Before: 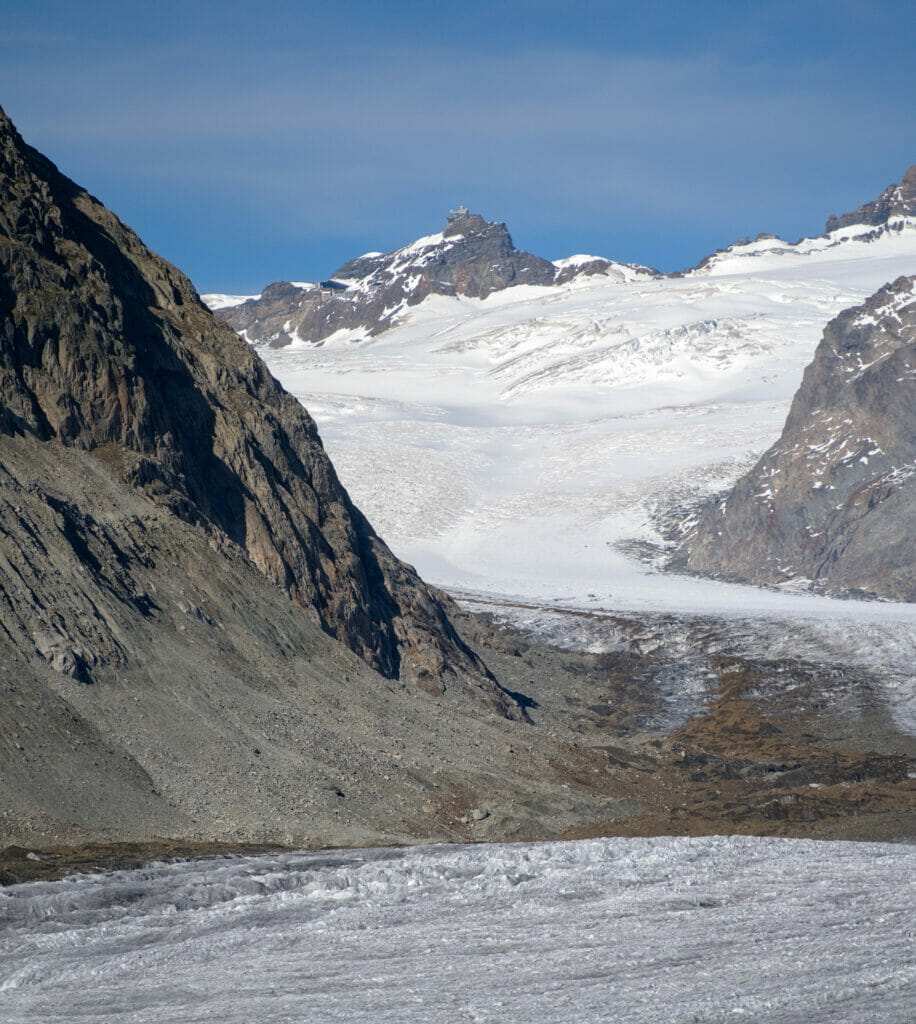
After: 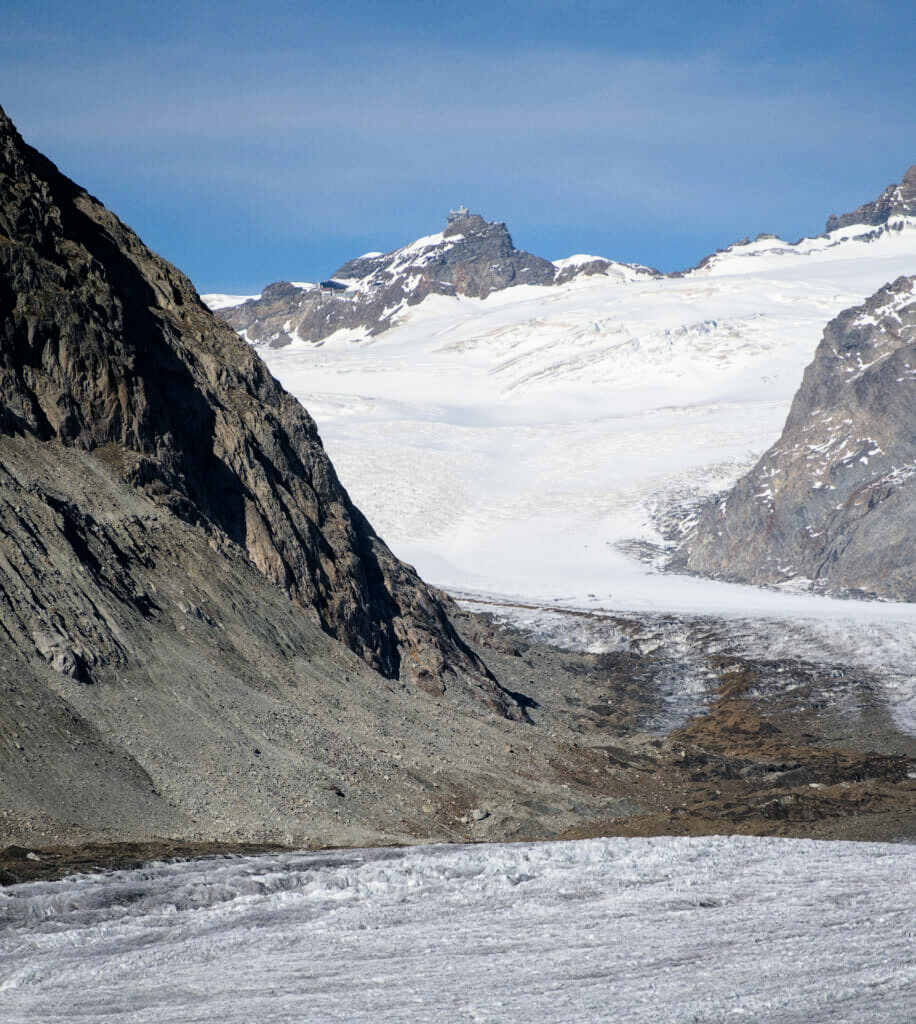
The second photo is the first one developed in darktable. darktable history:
exposure: exposure 0.21 EV, compensate highlight preservation false
filmic rgb: black relative exposure -8.05 EV, white relative exposure 3 EV, threshold 2.95 EV, hardness 5.36, contrast 1.264, enable highlight reconstruction true
